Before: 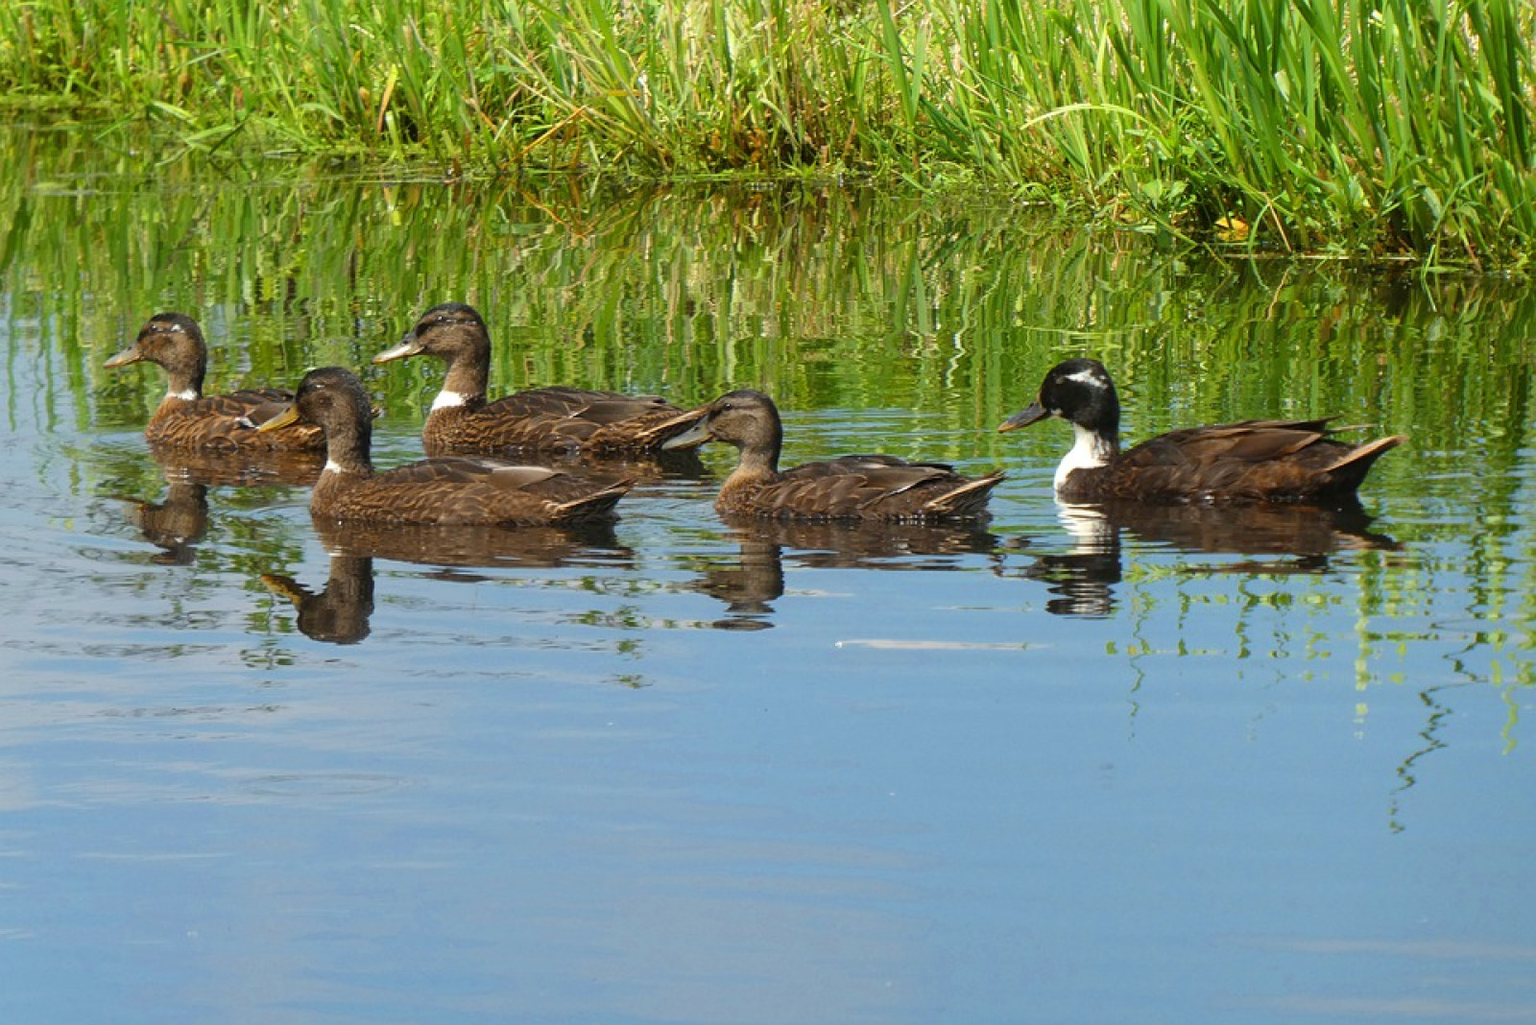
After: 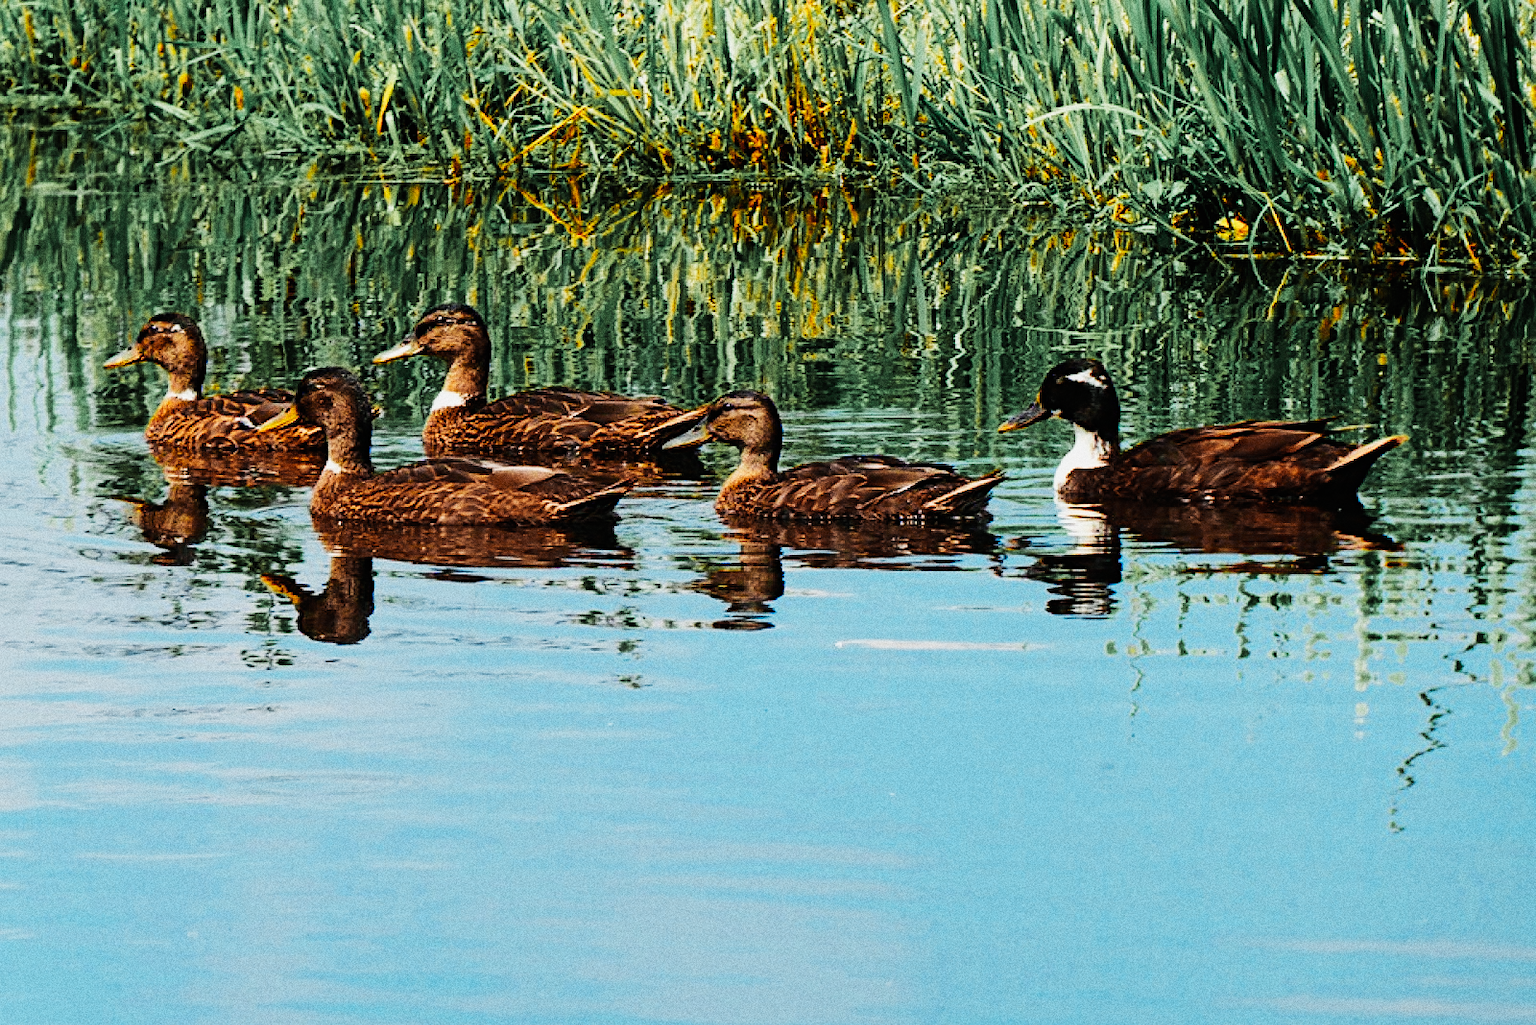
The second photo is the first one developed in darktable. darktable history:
color balance rgb: global offset › luminance 0.71%, perceptual saturation grading › global saturation -11.5%, perceptual brilliance grading › highlights 17.77%, perceptual brilliance grading › mid-tones 31.71%, perceptual brilliance grading › shadows -31.01%, global vibrance 50%
color equalizer "japanese film stock": saturation › orange 1.18, saturation › yellow 0.72, saturation › blue 1.06, hue › orange -18.53, hue › yellow 20.48, hue › green -0.98, hue › blue -10.73, brightness › orange 1.06, brightness › yellow 0.737, brightness › blue 0.905, node placement 8°
diffuse or sharpen "sharpen demosaicing: AA filter": edge sensitivity 1, 1st order anisotropy 100%, 2nd order anisotropy 100%, 3rd order anisotropy 100%, 4th order anisotropy 100%, 1st order speed -25%, 2nd order speed -25%, 3rd order speed -25%, 4th order speed -25%
grain "silver grain": coarseness 0.09 ISO, strength 40%
sigmoid: contrast 1.8, skew -0.2, preserve hue 0%, red attenuation 0.1, red rotation 0.035, green attenuation 0.1, green rotation -0.017, blue attenuation 0.15, blue rotation -0.052, base primaries Rec2020
exposure "magic lantern defaults": compensate highlight preservation false
